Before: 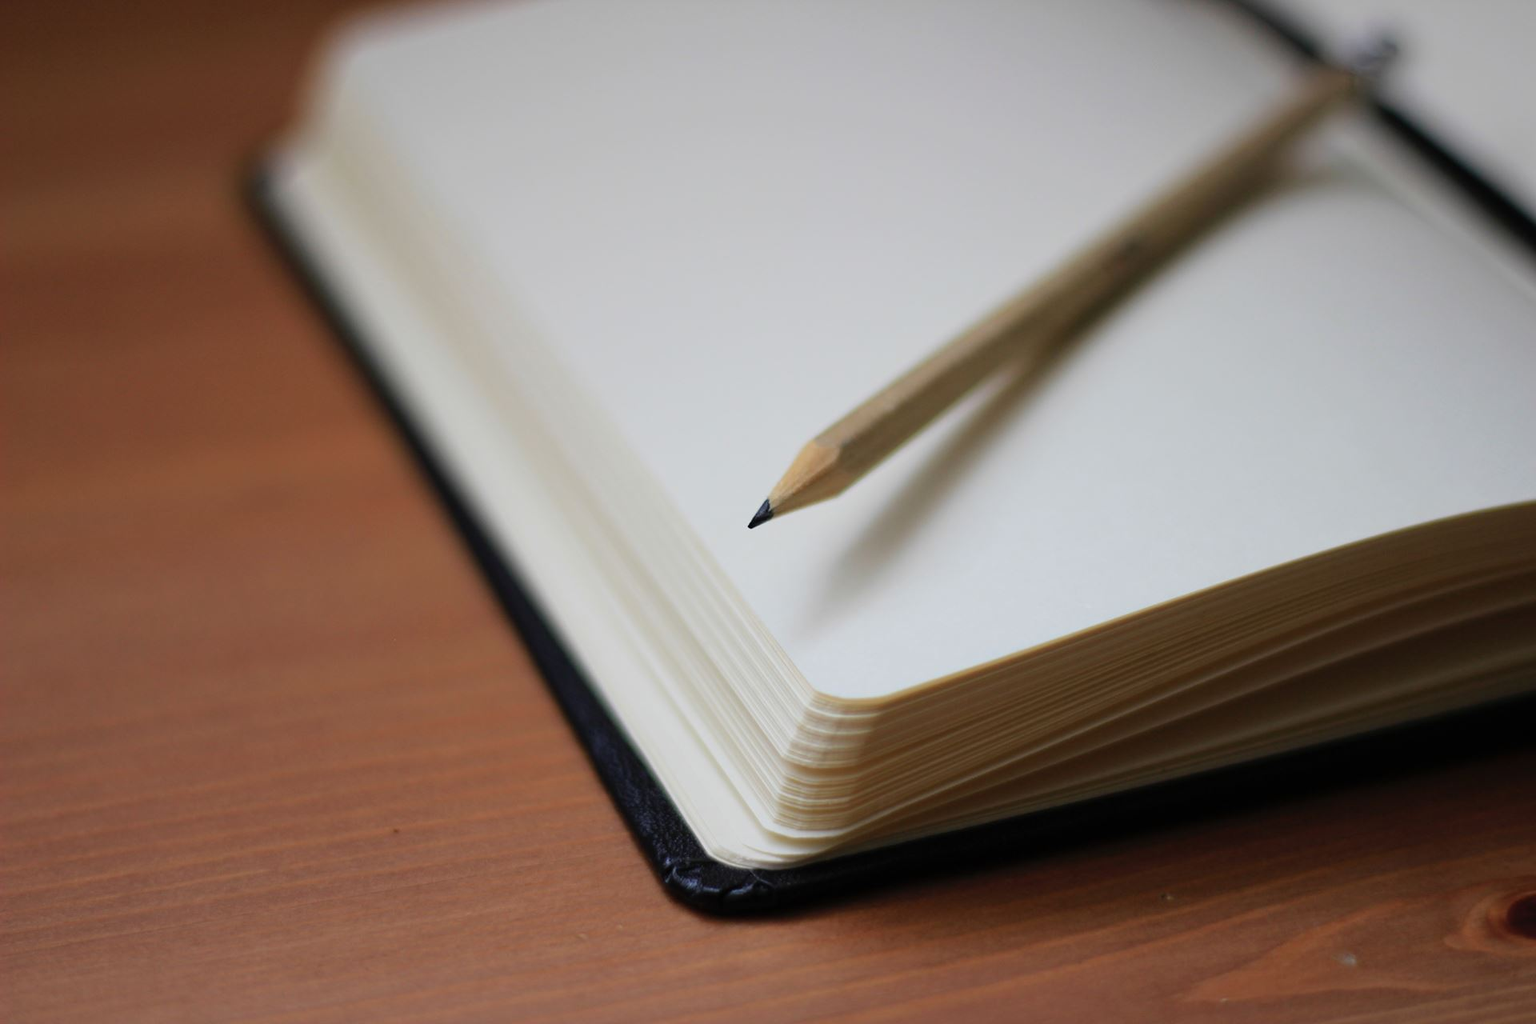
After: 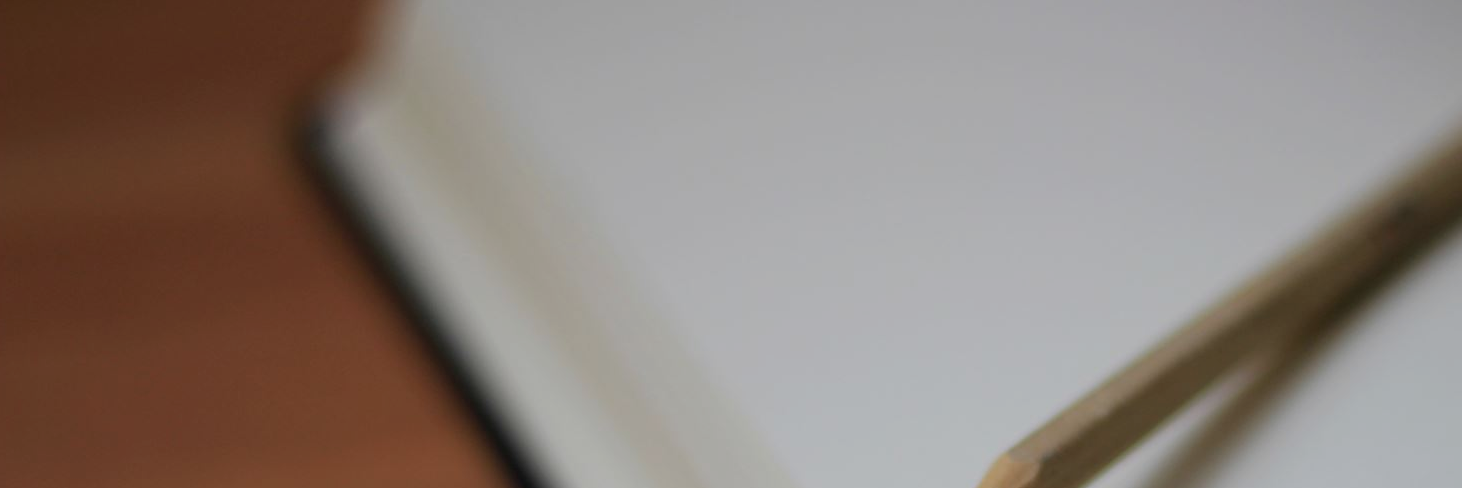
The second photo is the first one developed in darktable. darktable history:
exposure: exposure -0.418 EV, compensate highlight preservation false
crop: left 0.556%, top 7.644%, right 23.264%, bottom 54.218%
